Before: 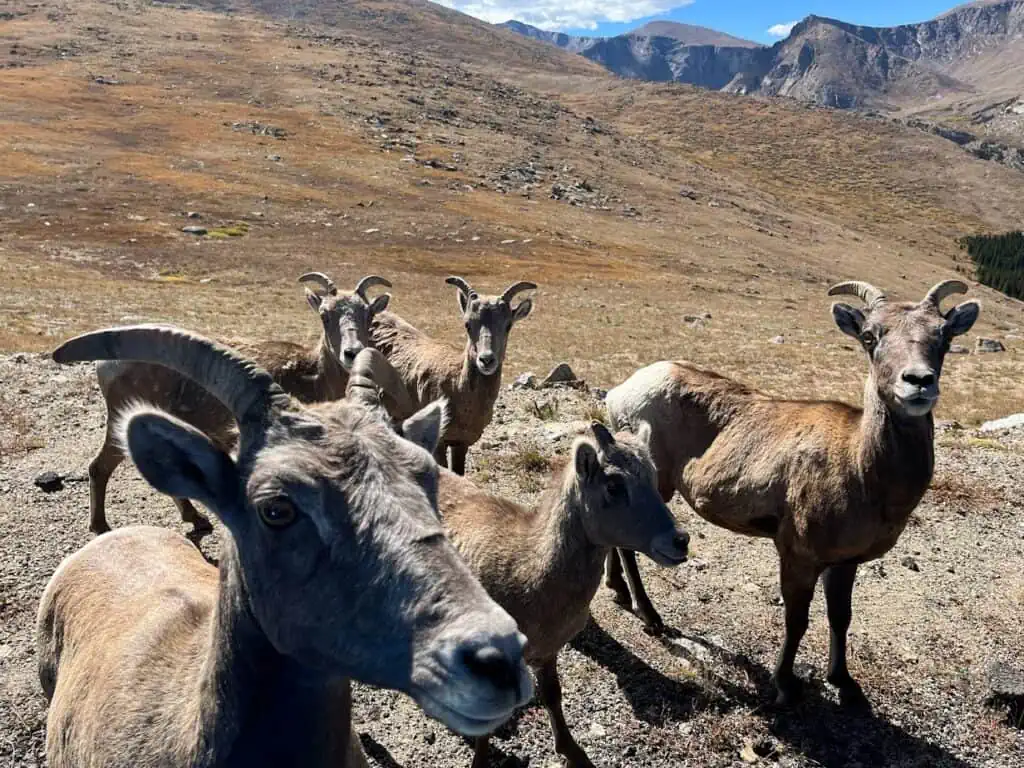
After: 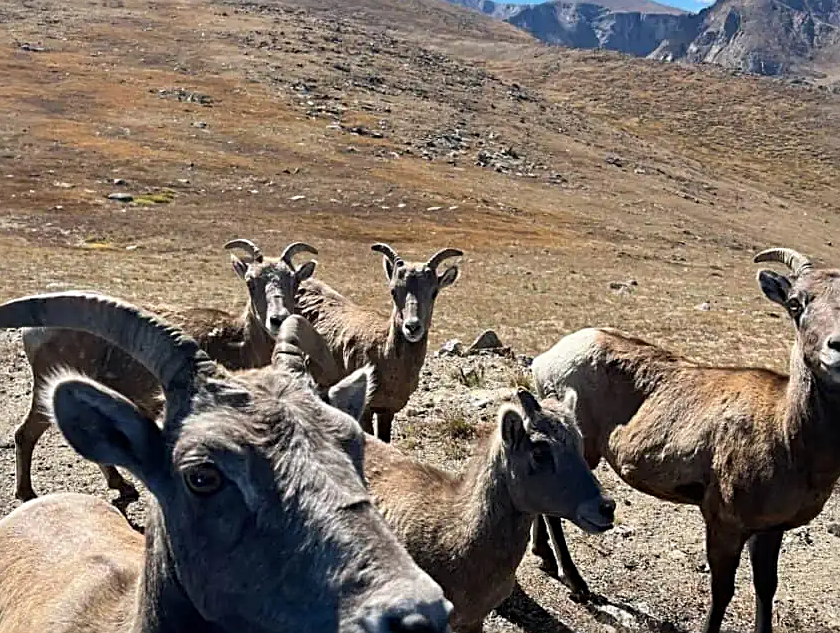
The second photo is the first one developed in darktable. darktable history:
sharpen: radius 2.783
crop and rotate: left 7.313%, top 4.409%, right 10.582%, bottom 13.169%
